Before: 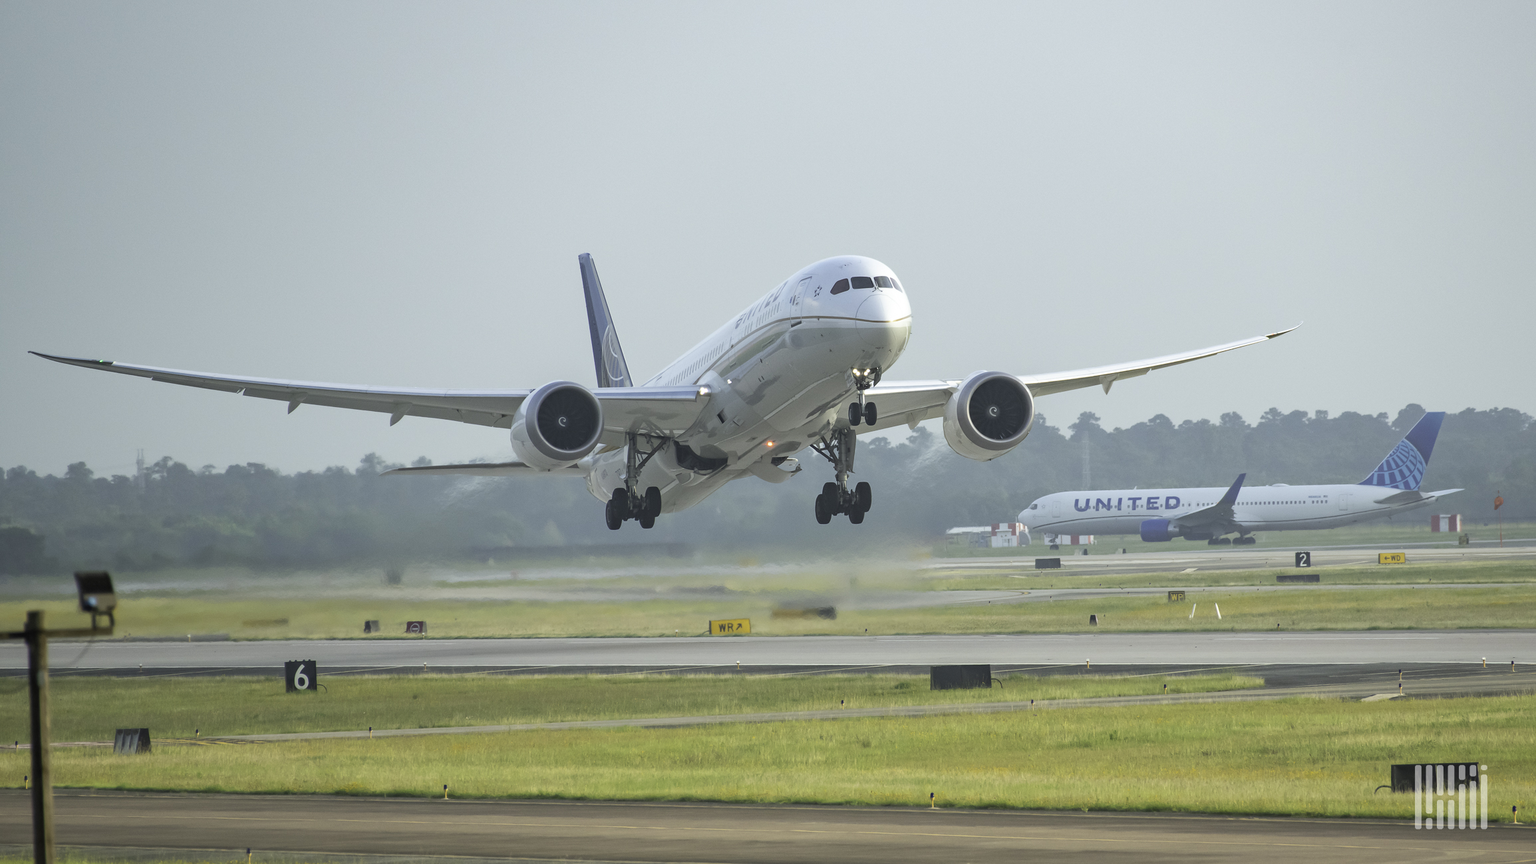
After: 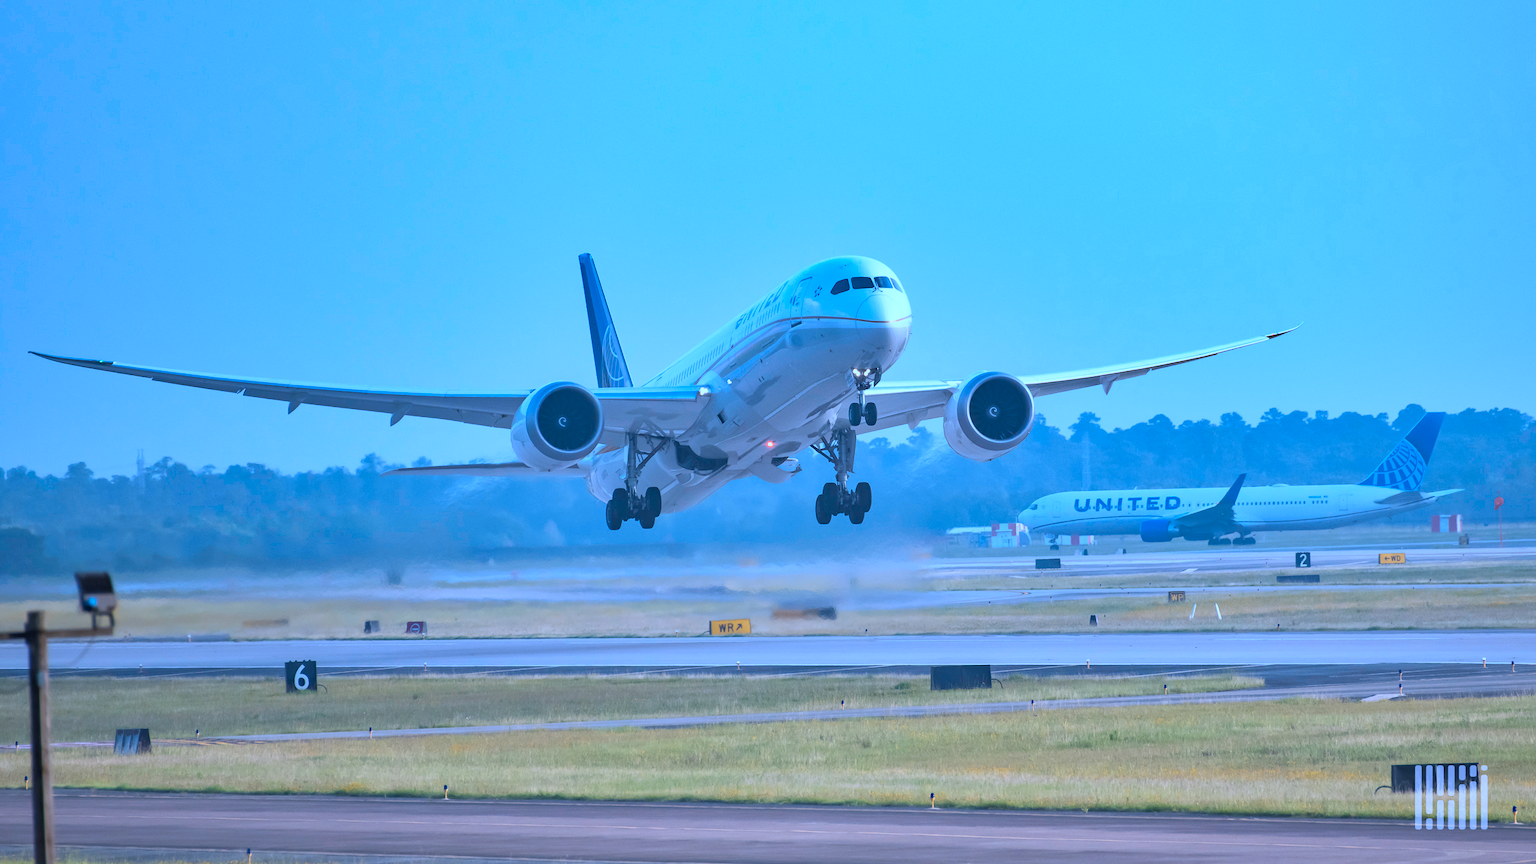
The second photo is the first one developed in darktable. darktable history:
shadows and highlights: soften with gaussian
white balance: red 0.98, blue 1.61
exposure: compensate highlight preservation false
